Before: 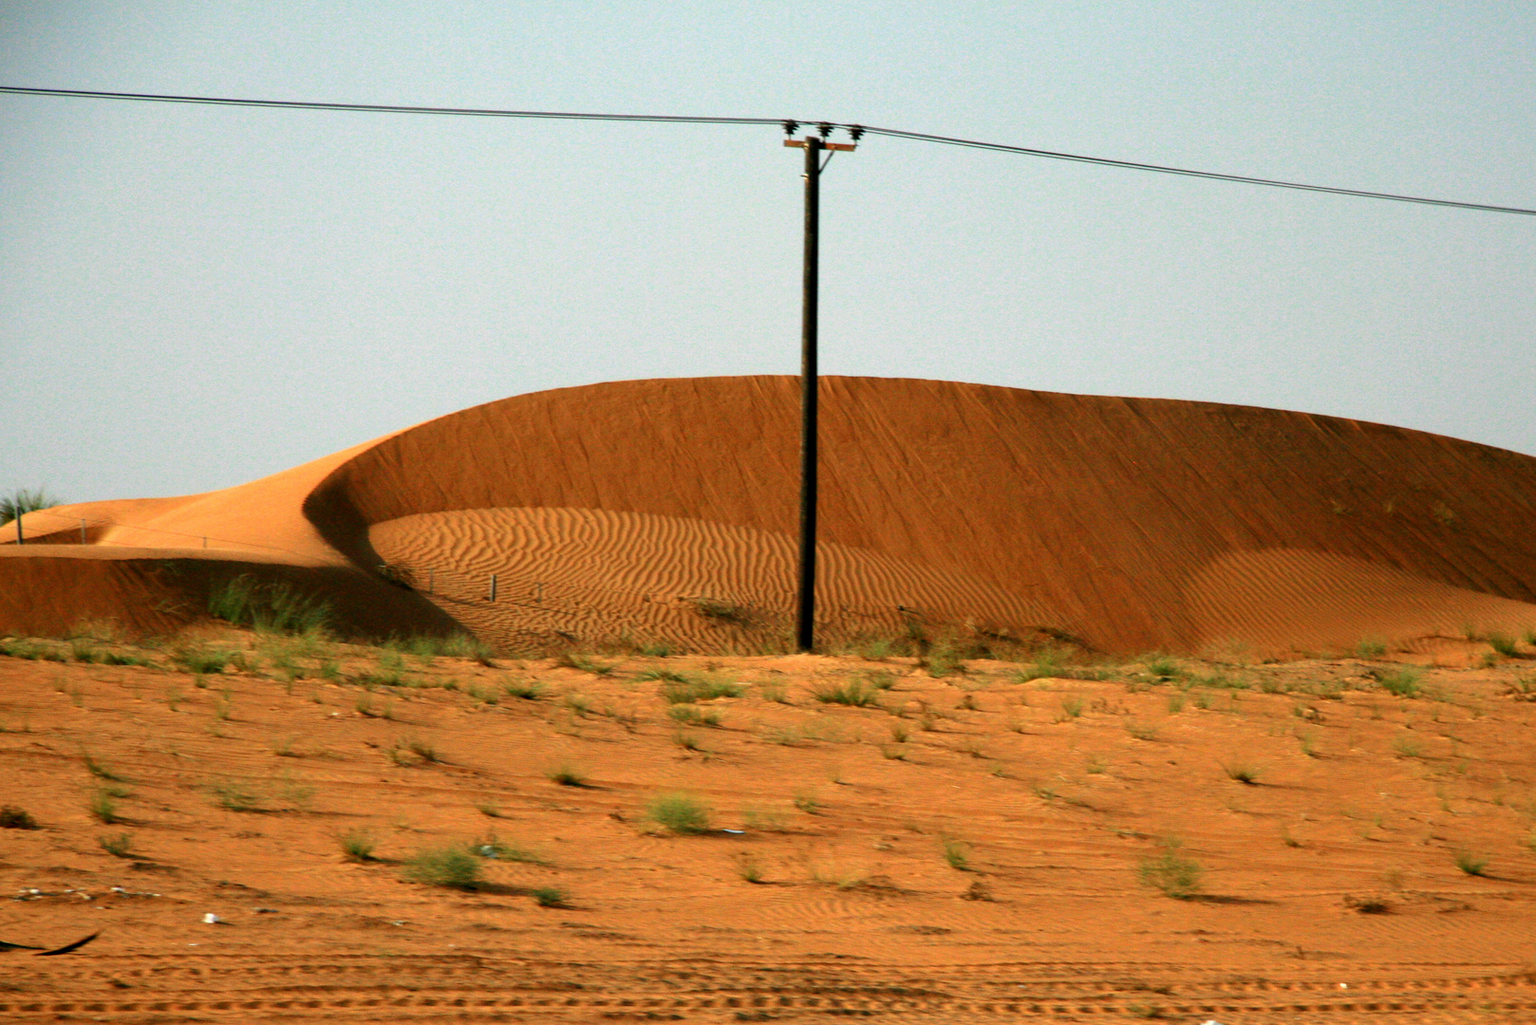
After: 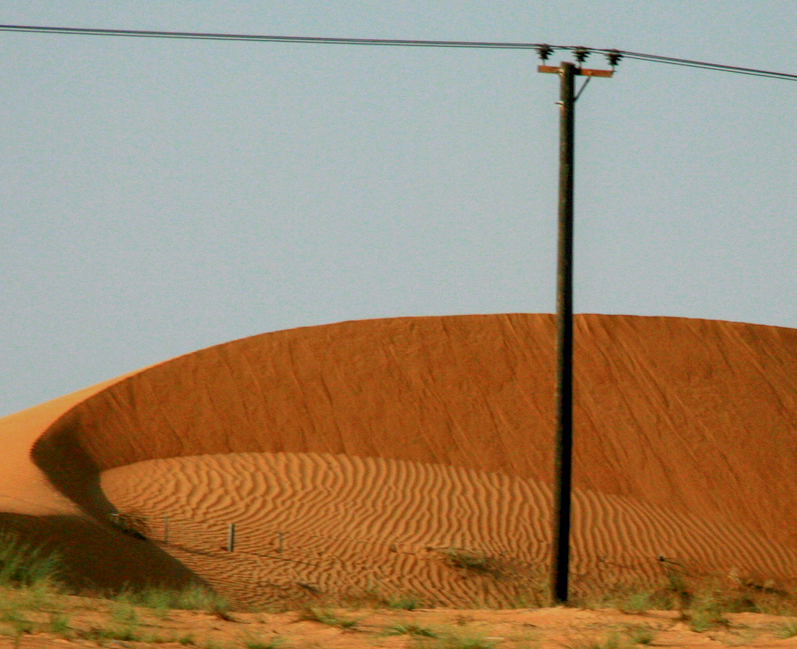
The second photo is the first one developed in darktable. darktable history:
color balance rgb: contrast -30%
crop: left 17.835%, top 7.675%, right 32.881%, bottom 32.213%
white balance: red 0.982, blue 1.018
local contrast: on, module defaults
